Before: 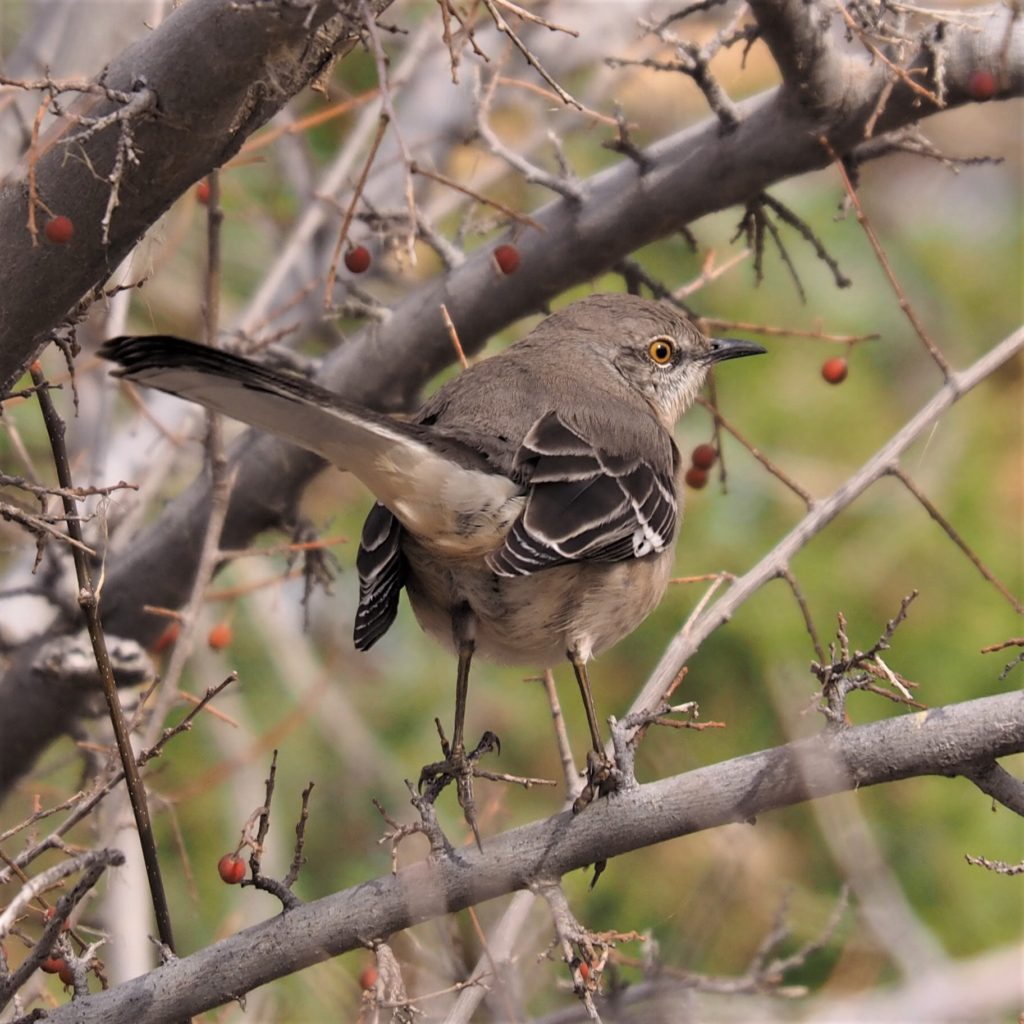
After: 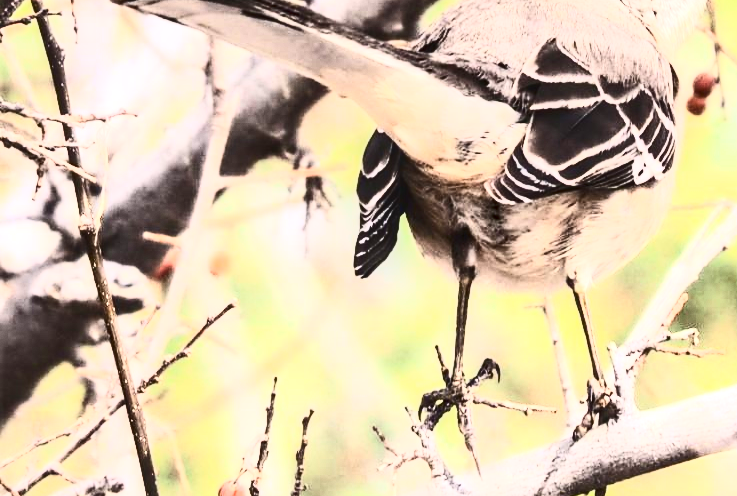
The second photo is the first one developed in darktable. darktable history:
crop: top 36.498%, right 27.964%, bottom 14.995%
local contrast: on, module defaults
contrast brightness saturation: contrast 0.93, brightness 0.2
exposure: black level correction 0, exposure 1.5 EV, compensate highlight preservation false
